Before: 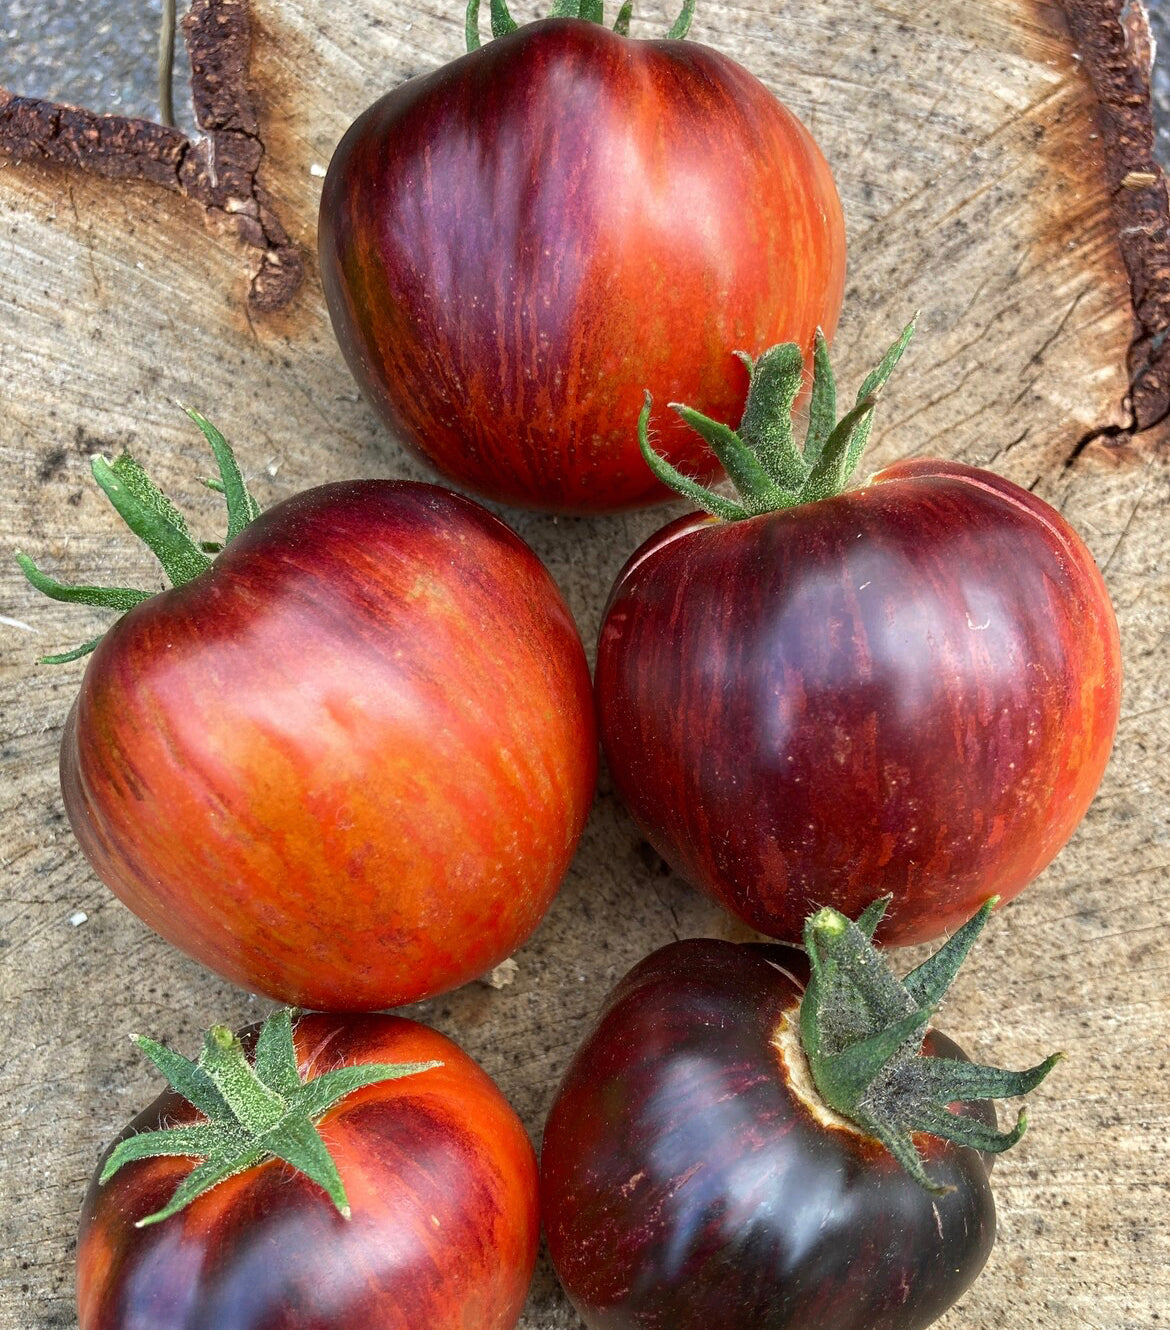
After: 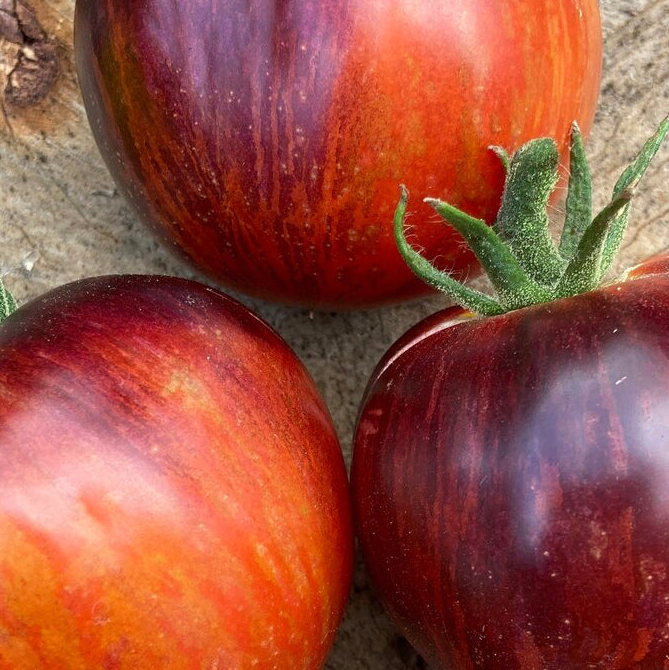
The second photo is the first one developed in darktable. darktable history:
crop: left 20.932%, top 15.471%, right 21.848%, bottom 34.081%
tone equalizer: on, module defaults
